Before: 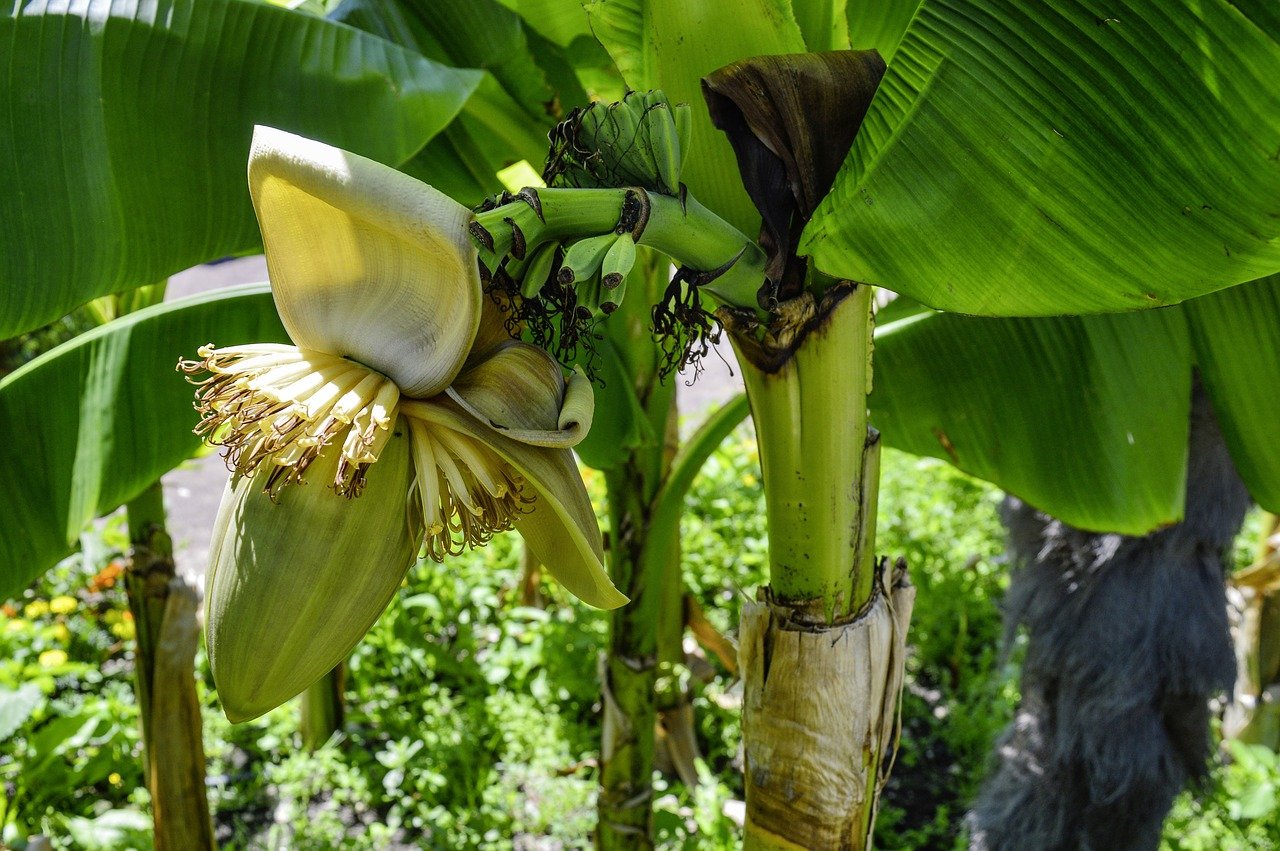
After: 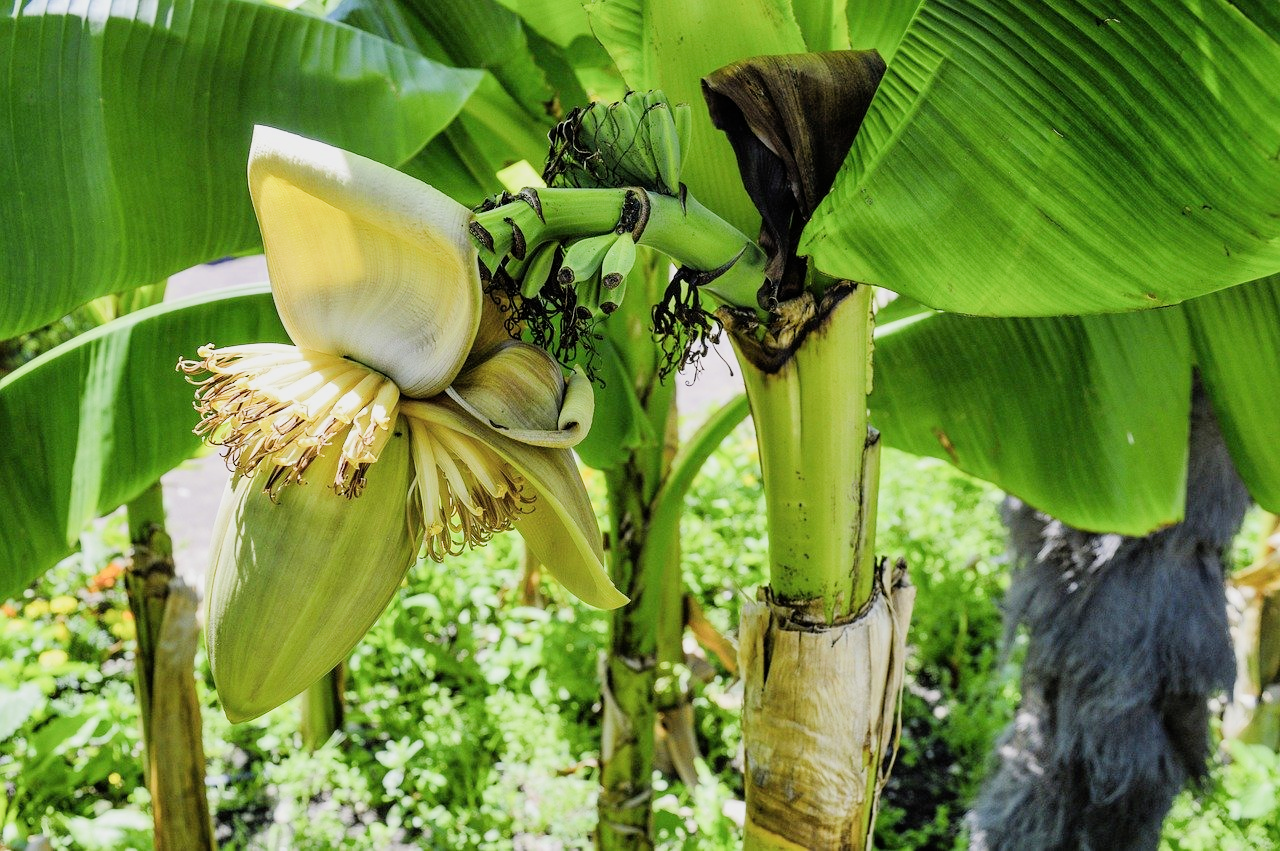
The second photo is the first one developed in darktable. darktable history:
exposure: black level correction 0, exposure 1.173 EV, compensate exposure bias true, compensate highlight preservation false
color zones: curves: ch0 [(0, 0.5) (0.143, 0.52) (0.286, 0.5) (0.429, 0.5) (0.571, 0.5) (0.714, 0.5) (0.857, 0.5) (1, 0.5)]; ch1 [(0, 0.489) (0.155, 0.45) (0.286, 0.466) (0.429, 0.5) (0.571, 0.5) (0.714, 0.5) (0.857, 0.5) (1, 0.489)]
filmic rgb: black relative exposure -7.15 EV, white relative exposure 5.36 EV, hardness 3.02
